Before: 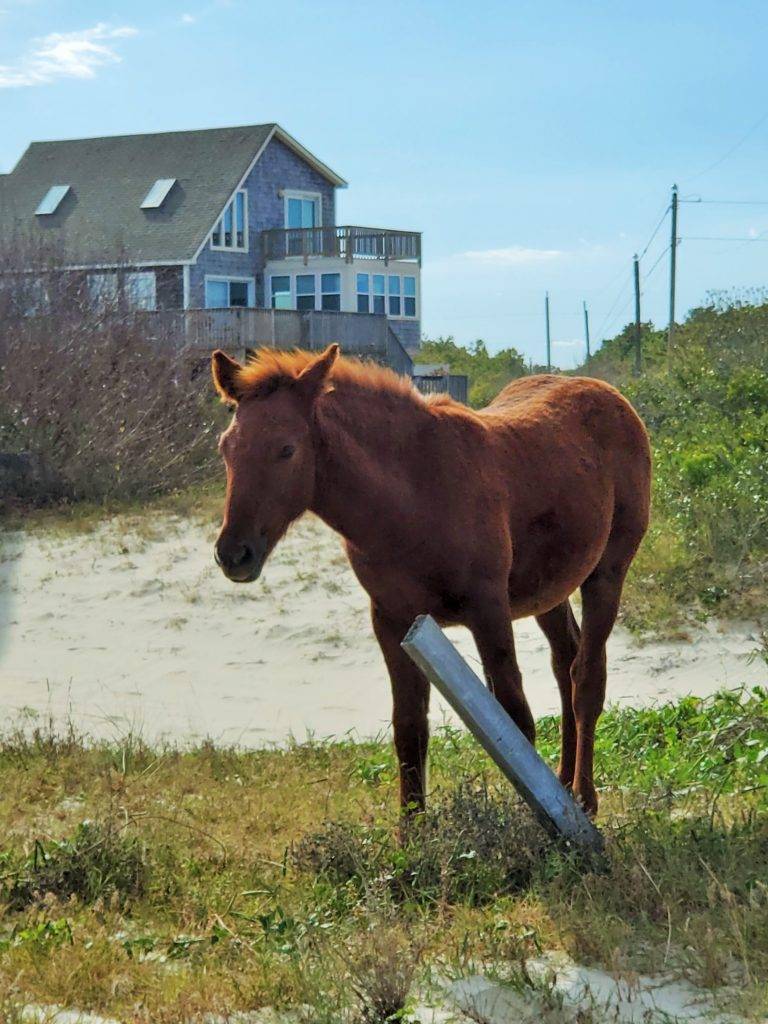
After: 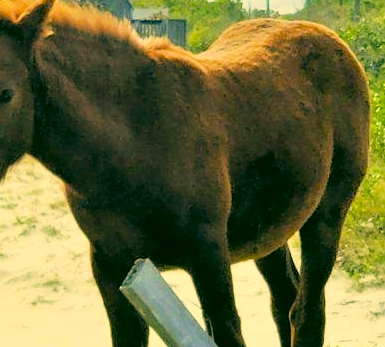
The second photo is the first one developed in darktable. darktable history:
exposure: black level correction 0, exposure 0.89 EV, compensate highlight preservation false
filmic rgb: black relative exposure -7.75 EV, white relative exposure 4.36 EV, hardness 3.76, latitude 49.81%, contrast 1.101, add noise in highlights 0.001, preserve chrominance max RGB, color science v3 (2019), use custom middle-gray values true, contrast in highlights soft
color correction: highlights a* 5.65, highlights b* 33.75, shadows a* -26.1, shadows b* 3.82
crop: left 36.653%, top 34.843%, right 13.181%, bottom 31.181%
